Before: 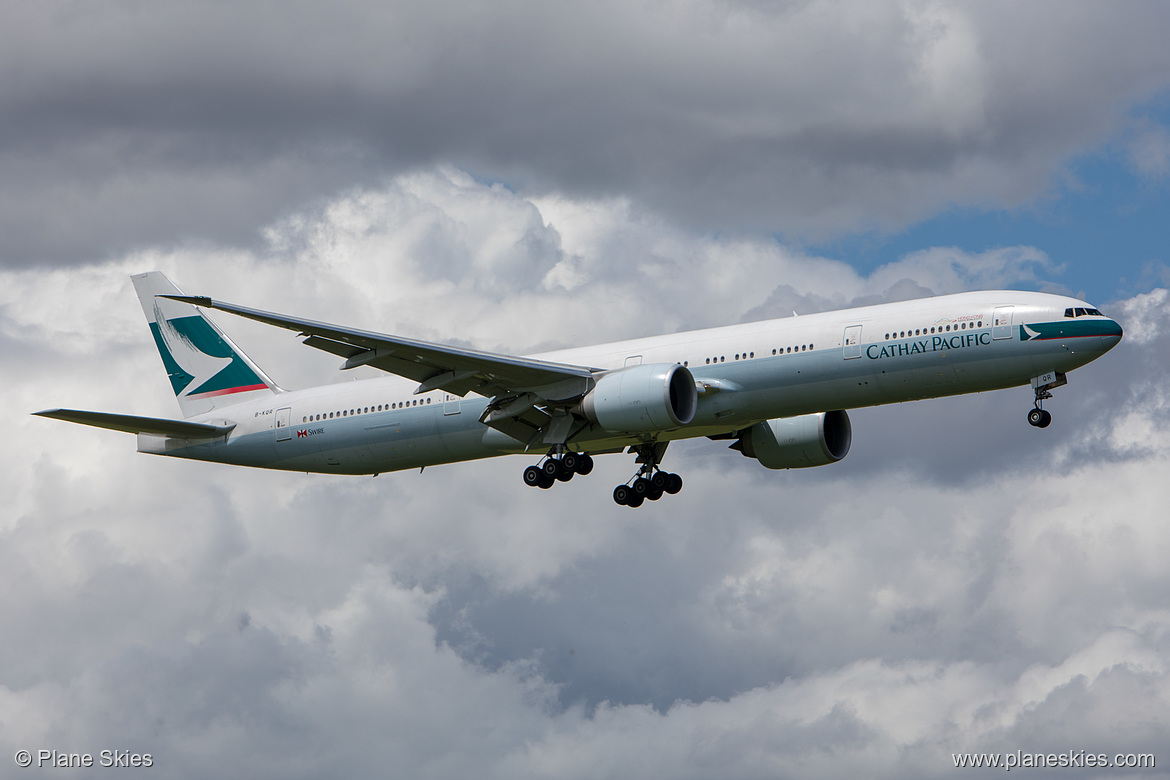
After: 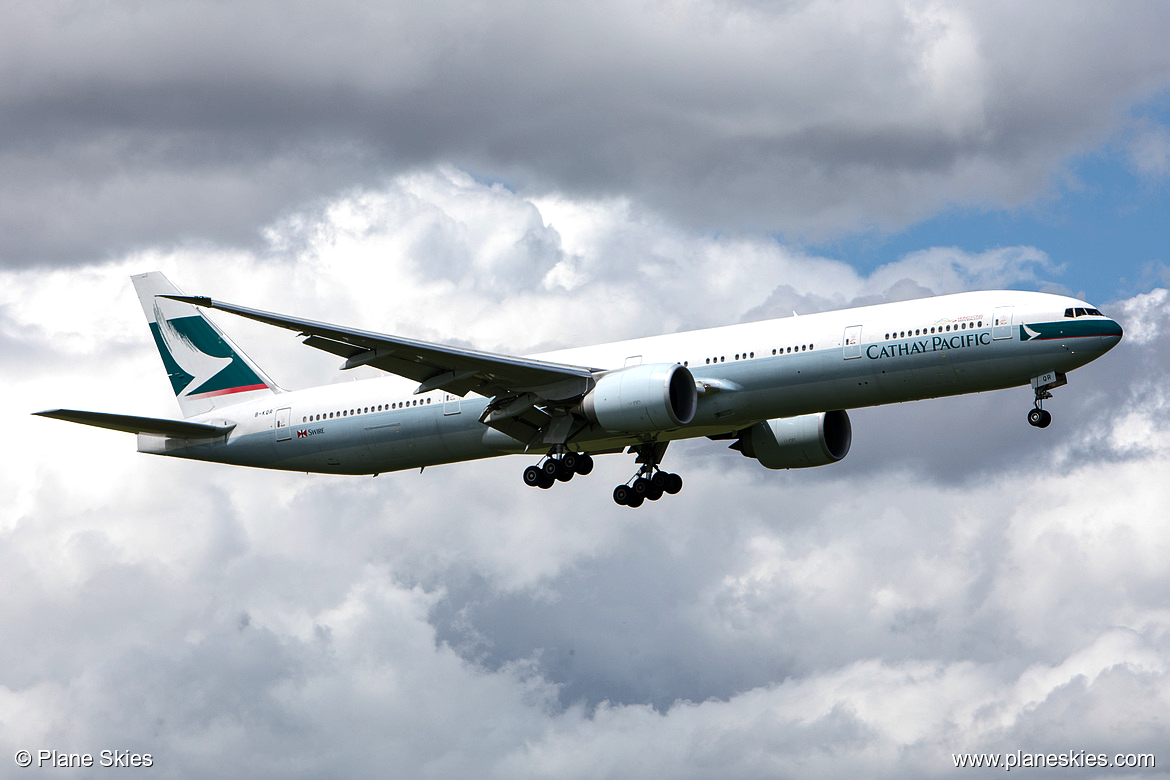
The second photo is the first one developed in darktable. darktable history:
tone equalizer: -8 EV -0.75 EV, -7 EV -0.705 EV, -6 EV -0.608 EV, -5 EV -0.417 EV, -3 EV 0.394 EV, -2 EV 0.6 EV, -1 EV 0.685 EV, +0 EV 0.752 EV, edges refinement/feathering 500, mask exposure compensation -1.57 EV, preserve details no
